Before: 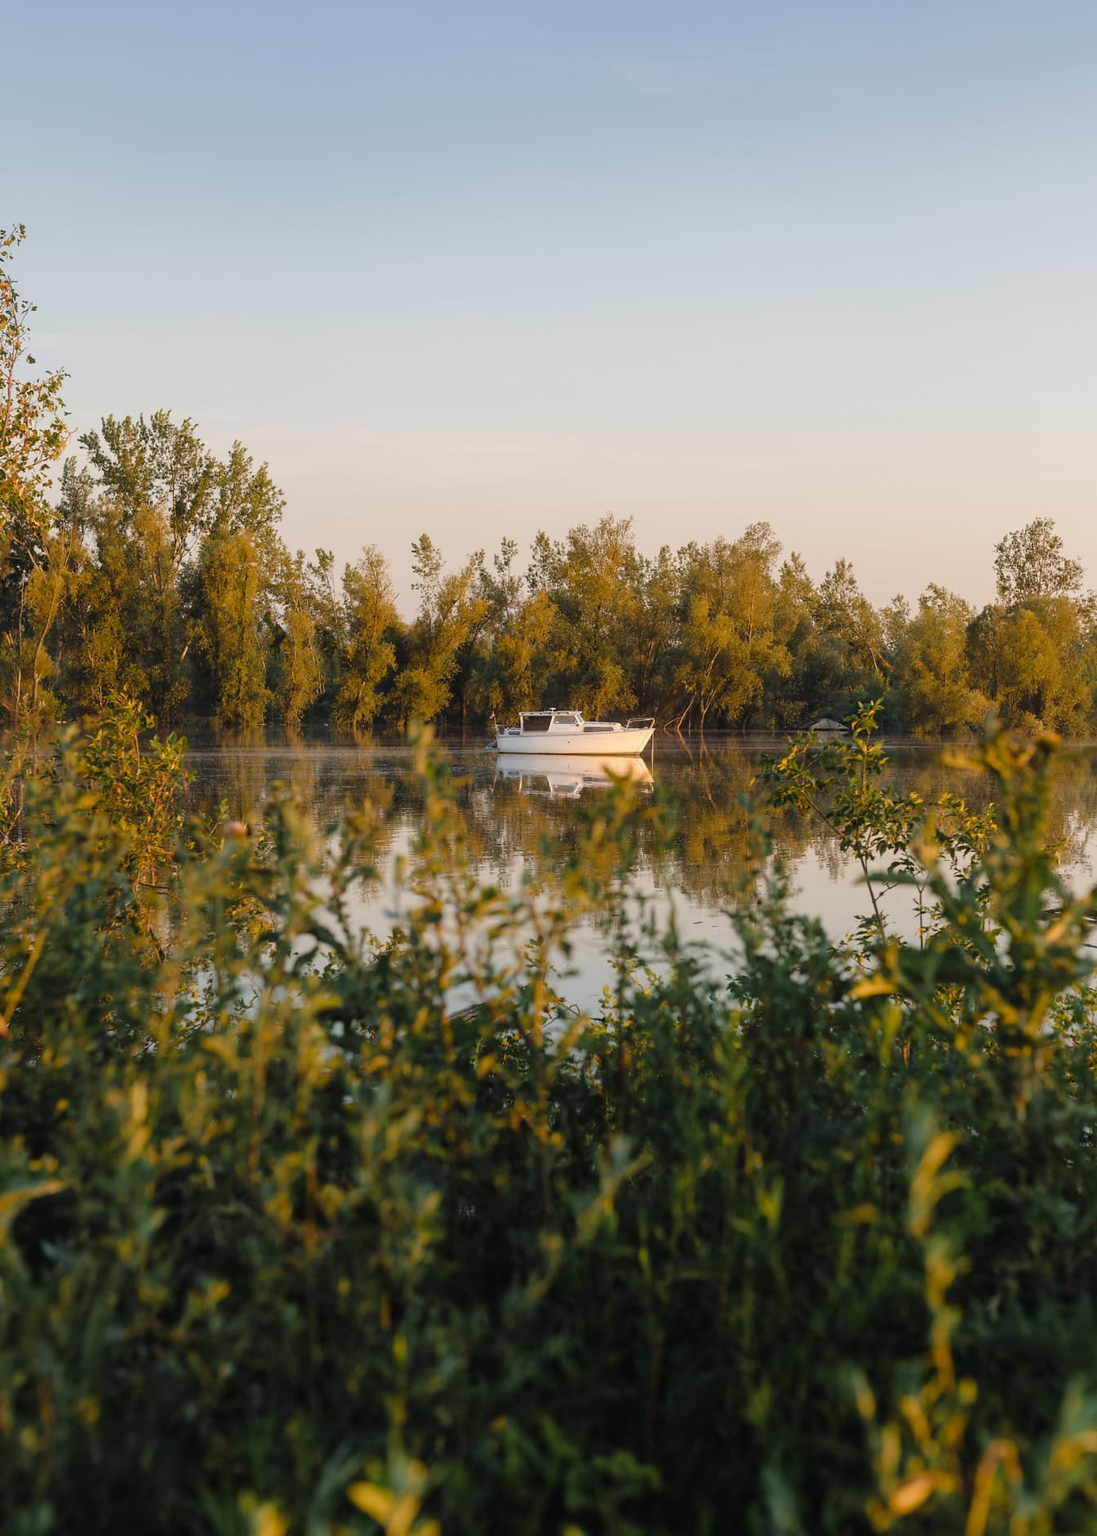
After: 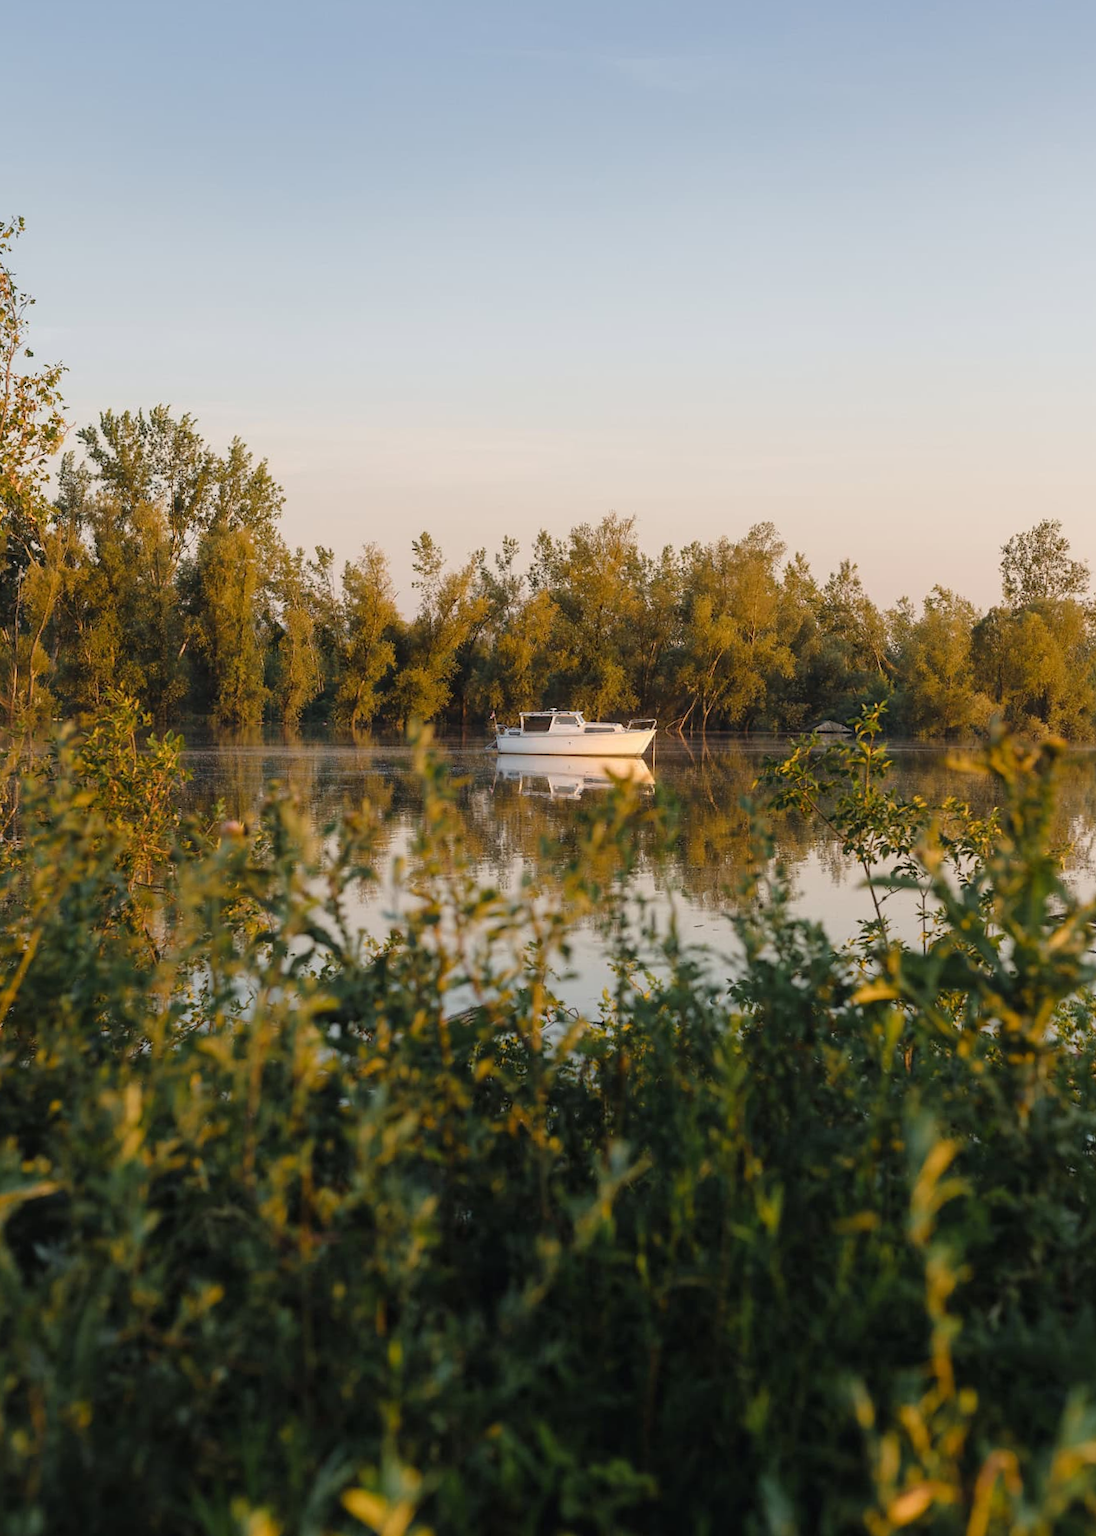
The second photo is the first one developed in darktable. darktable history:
crop and rotate: angle -0.381°
